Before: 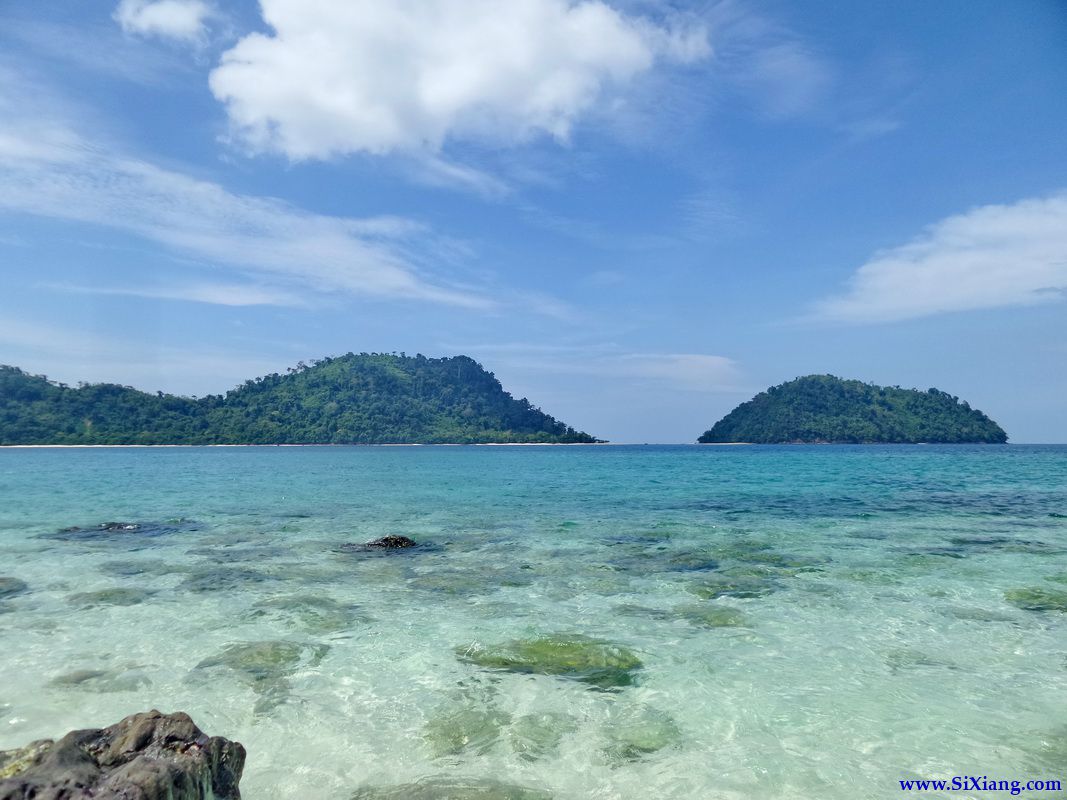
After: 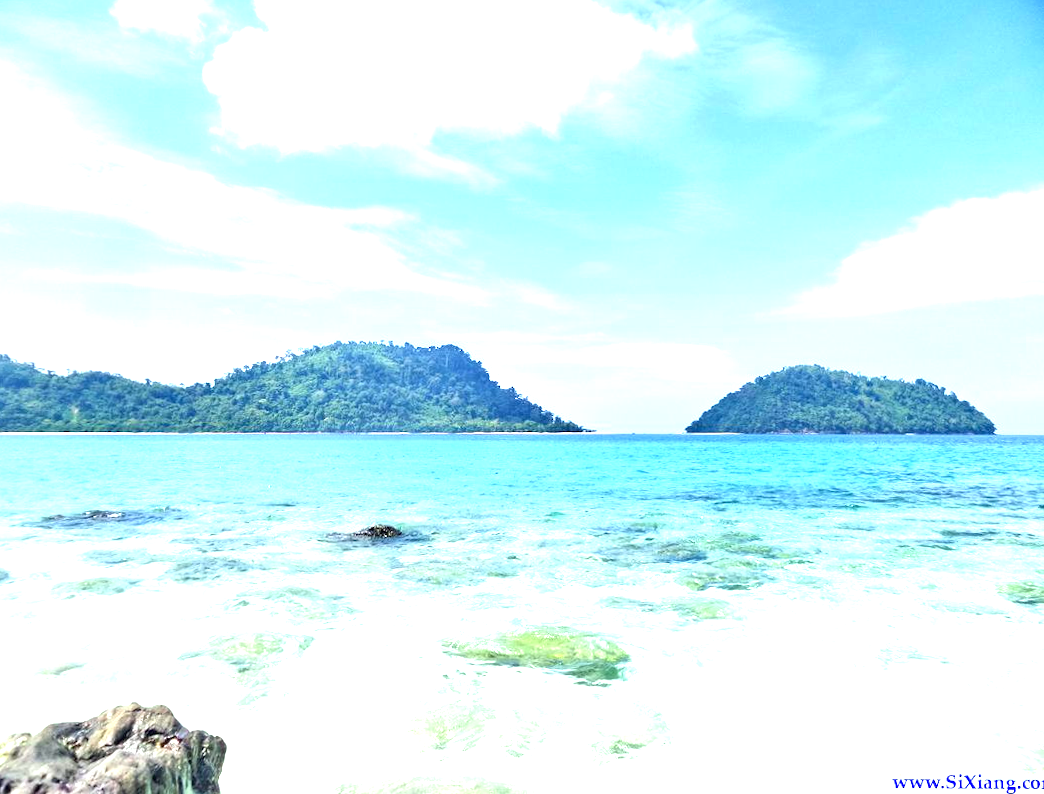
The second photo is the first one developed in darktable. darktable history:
rotate and perspective: rotation 0.226°, lens shift (vertical) -0.042, crop left 0.023, crop right 0.982, crop top 0.006, crop bottom 0.994
exposure: black level correction 0, exposure 1.9 EV, compensate highlight preservation false
